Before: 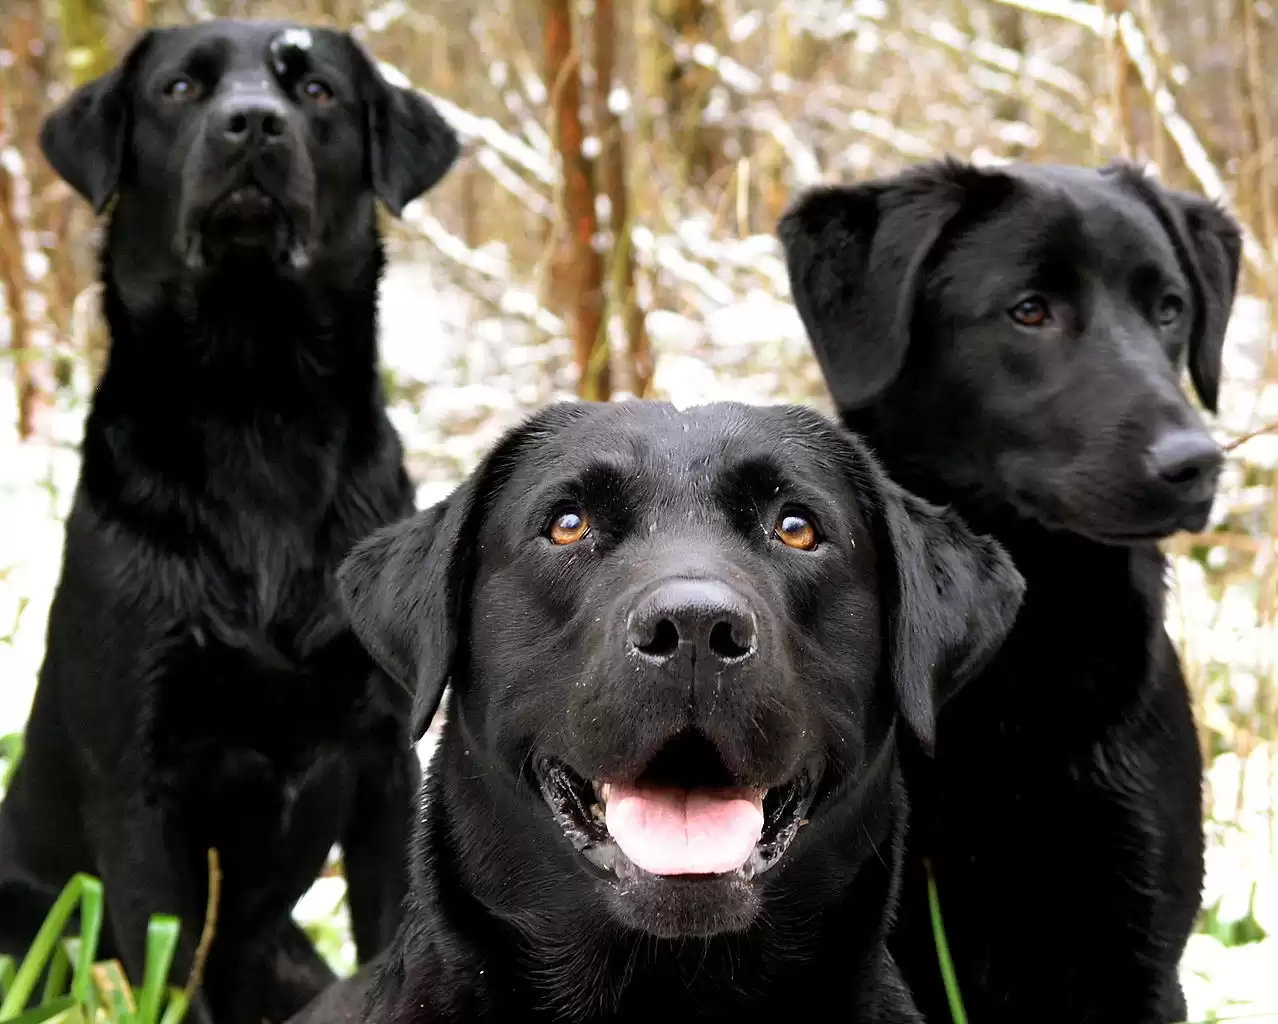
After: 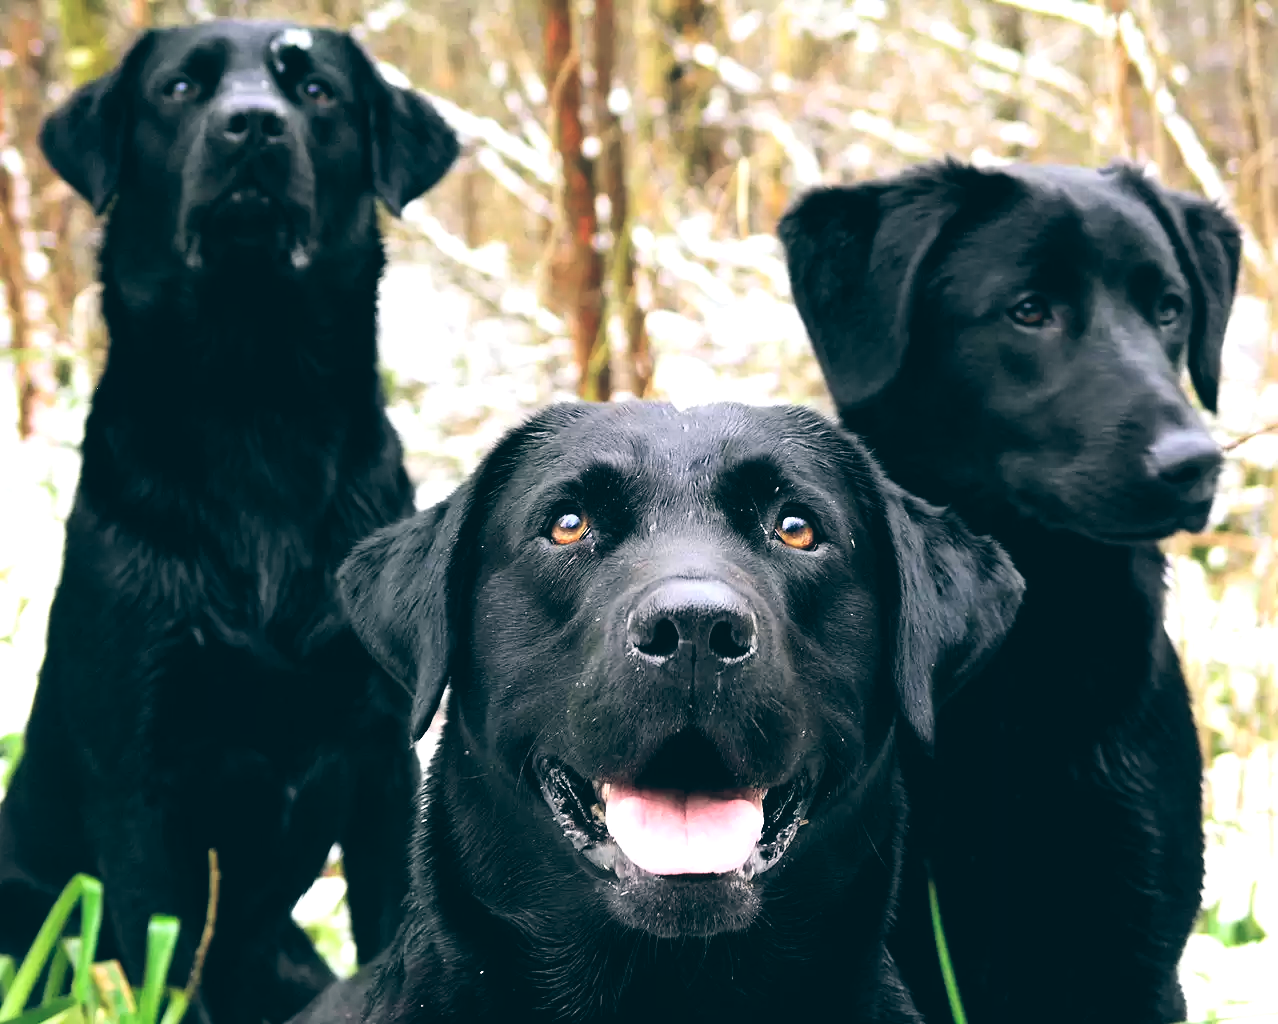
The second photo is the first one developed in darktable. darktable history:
color balance: lift [1.016, 0.983, 1, 1.017], gamma [0.958, 1, 1, 1], gain [0.981, 1.007, 0.993, 1.002], input saturation 118.26%, contrast 13.43%, contrast fulcrum 21.62%, output saturation 82.76%
tone curve: curves: ch0 [(0, 0) (0.004, 0.001) (0.133, 0.112) (0.325, 0.362) (0.832, 0.893) (1, 1)], color space Lab, linked channels, preserve colors none
